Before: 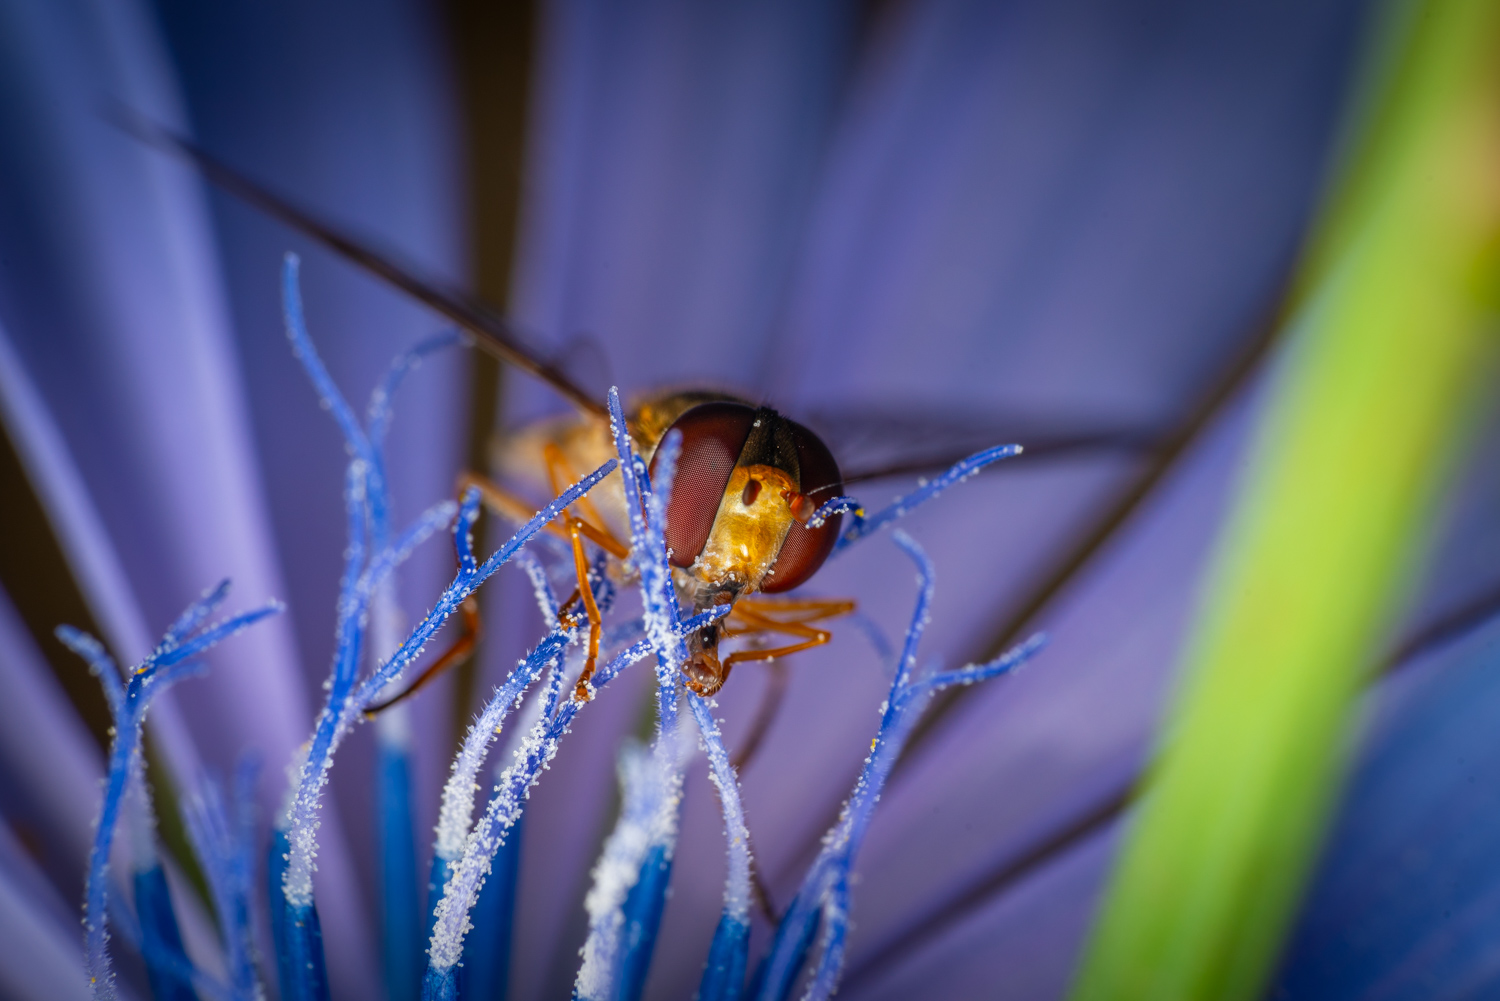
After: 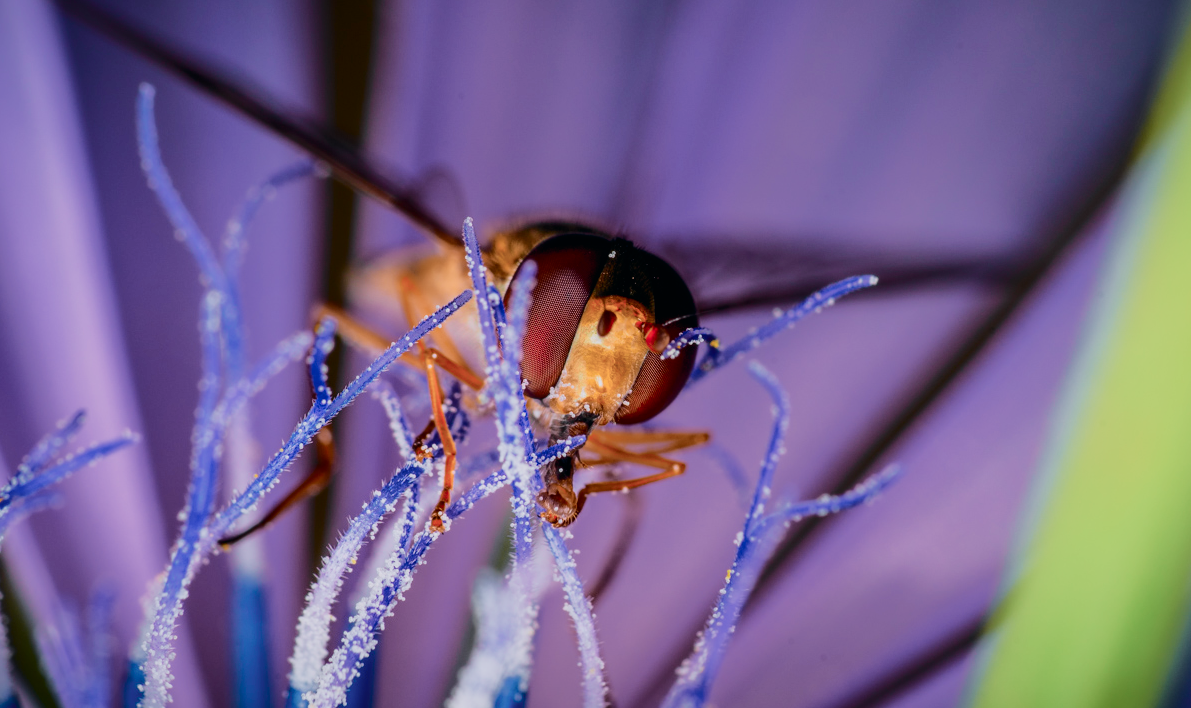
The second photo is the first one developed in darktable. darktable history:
crop: left 9.712%, top 16.928%, right 10.845%, bottom 12.332%
white balance: red 1.05, blue 1.072
tone curve: curves: ch0 [(0, 0) (0.081, 0.044) (0.192, 0.125) (0.283, 0.238) (0.416, 0.449) (0.495, 0.524) (0.686, 0.743) (0.826, 0.865) (0.978, 0.988)]; ch1 [(0, 0) (0.161, 0.092) (0.35, 0.33) (0.392, 0.392) (0.427, 0.426) (0.479, 0.472) (0.505, 0.497) (0.521, 0.514) (0.547, 0.568) (0.579, 0.597) (0.625, 0.627) (0.678, 0.733) (1, 1)]; ch2 [(0, 0) (0.346, 0.362) (0.404, 0.427) (0.502, 0.495) (0.531, 0.523) (0.549, 0.554) (0.582, 0.596) (0.629, 0.642) (0.717, 0.678) (1, 1)], color space Lab, independent channels, preserve colors none
filmic rgb: black relative exposure -7.65 EV, white relative exposure 4.56 EV, hardness 3.61
